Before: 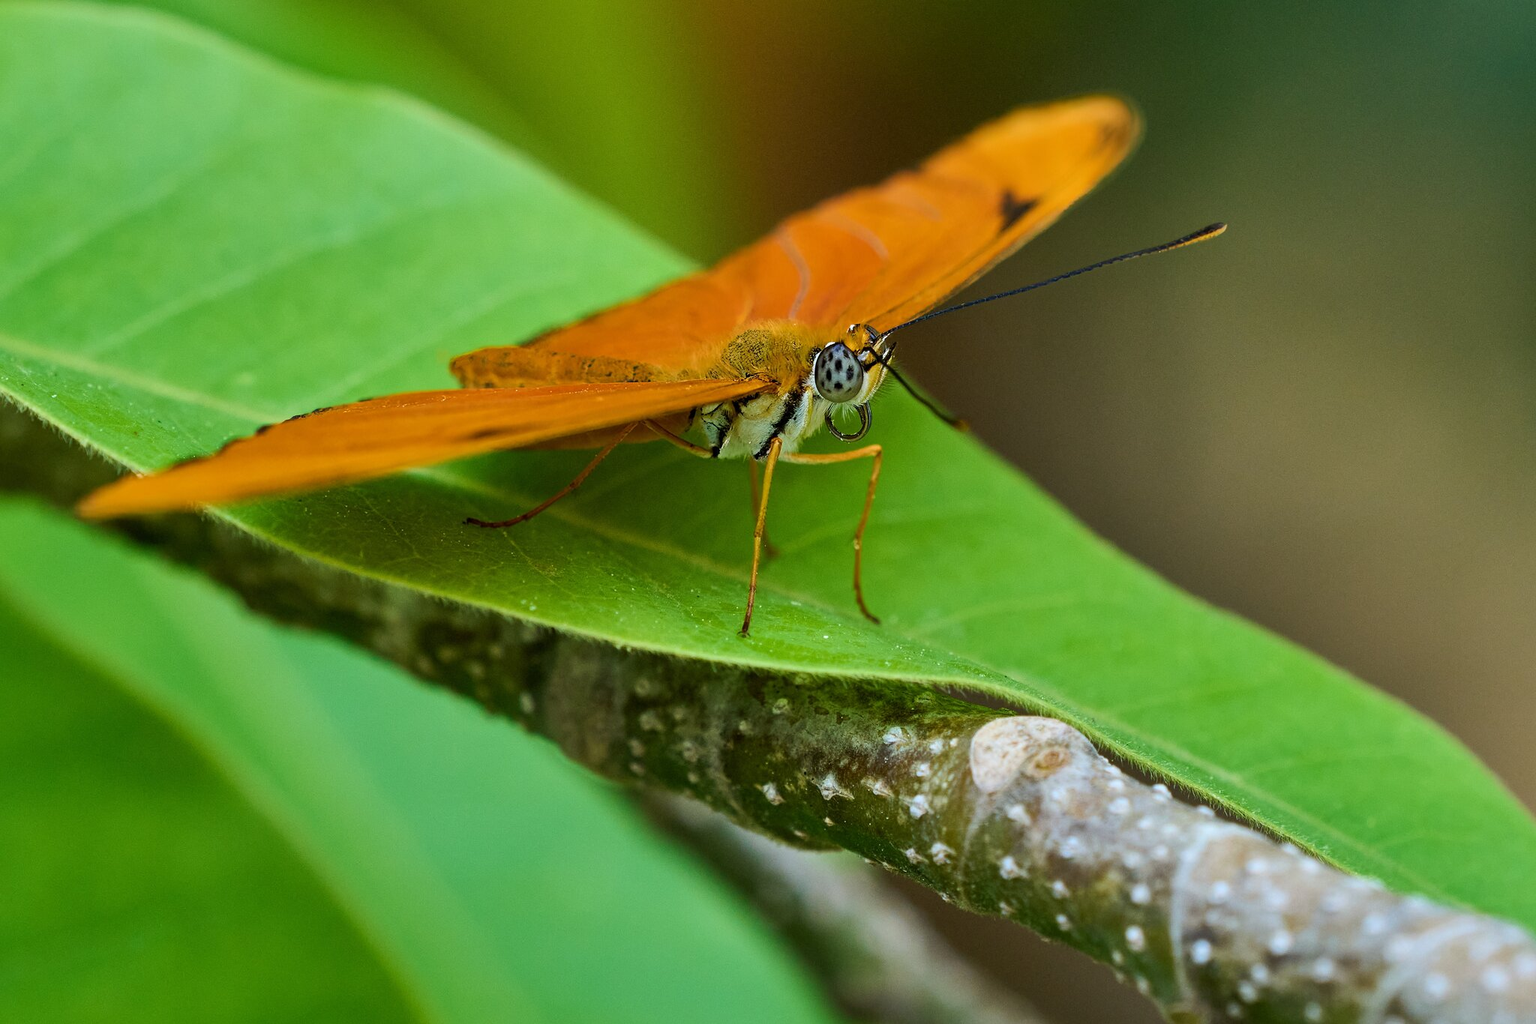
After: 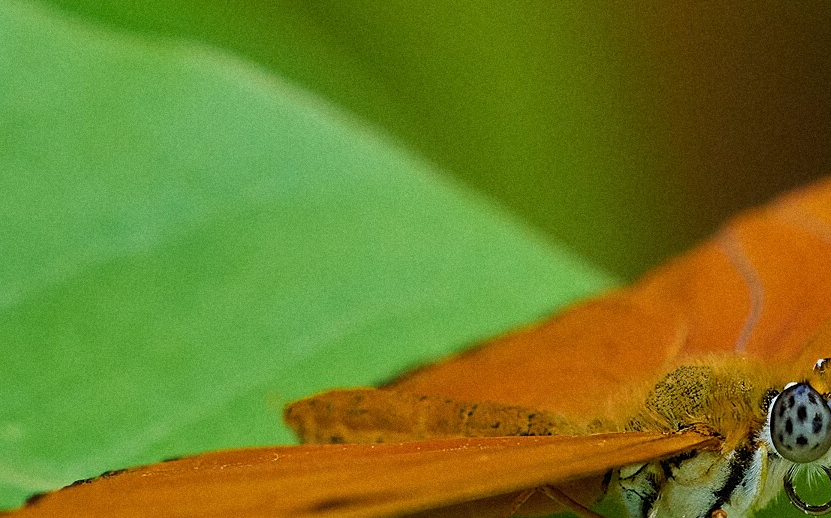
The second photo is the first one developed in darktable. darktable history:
exposure: exposure -0.36 EV, compensate highlight preservation false
crop: left 15.452%, top 5.459%, right 43.956%, bottom 56.62%
sharpen: amount 0.2
grain: mid-tones bias 0%
